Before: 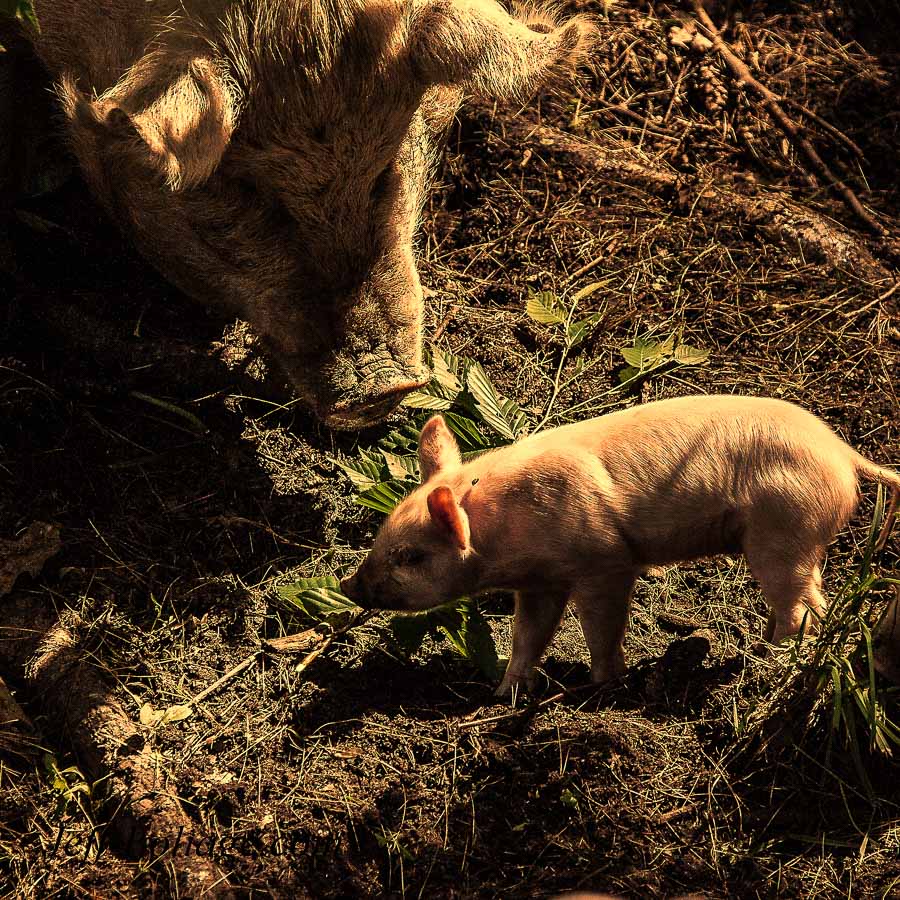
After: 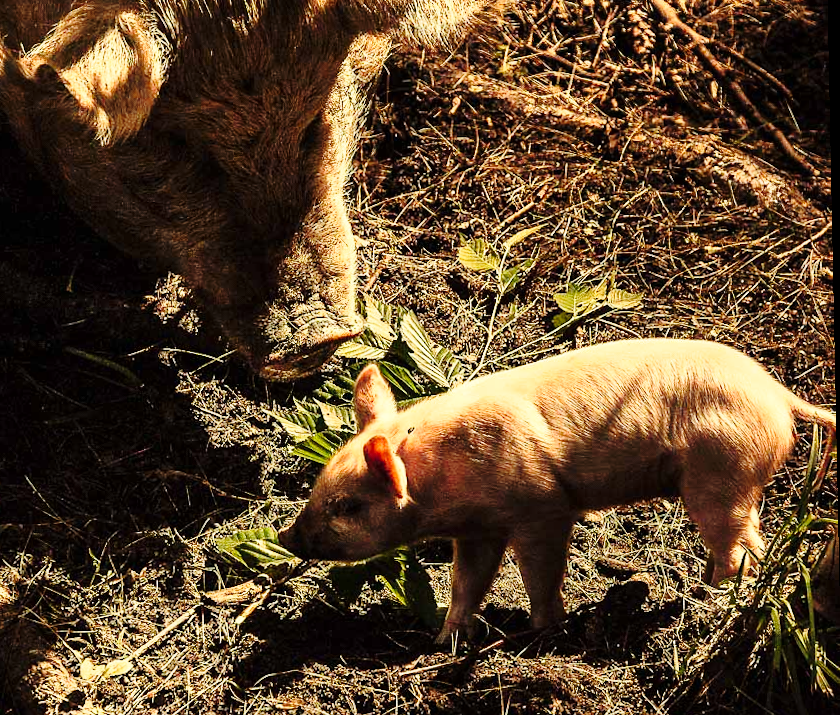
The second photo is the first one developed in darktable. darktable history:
crop: left 8.155%, top 6.611%, bottom 15.385%
rotate and perspective: rotation -1.17°, automatic cropping off
base curve: curves: ch0 [(0, 0) (0.028, 0.03) (0.121, 0.232) (0.46, 0.748) (0.859, 0.968) (1, 1)], preserve colors none
